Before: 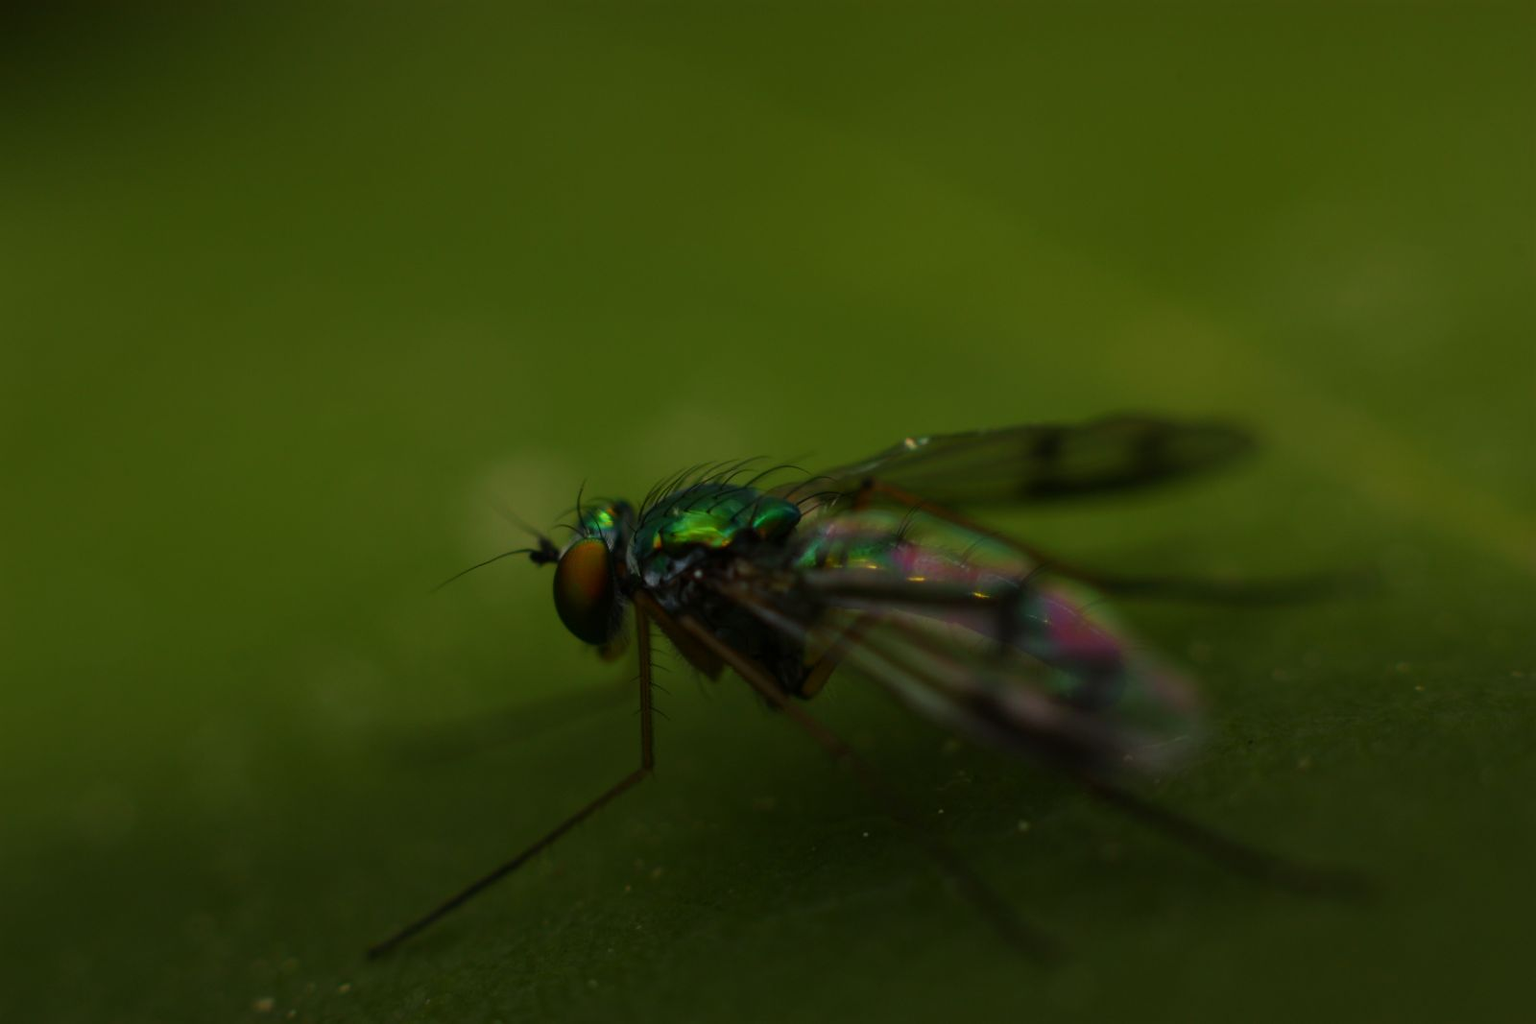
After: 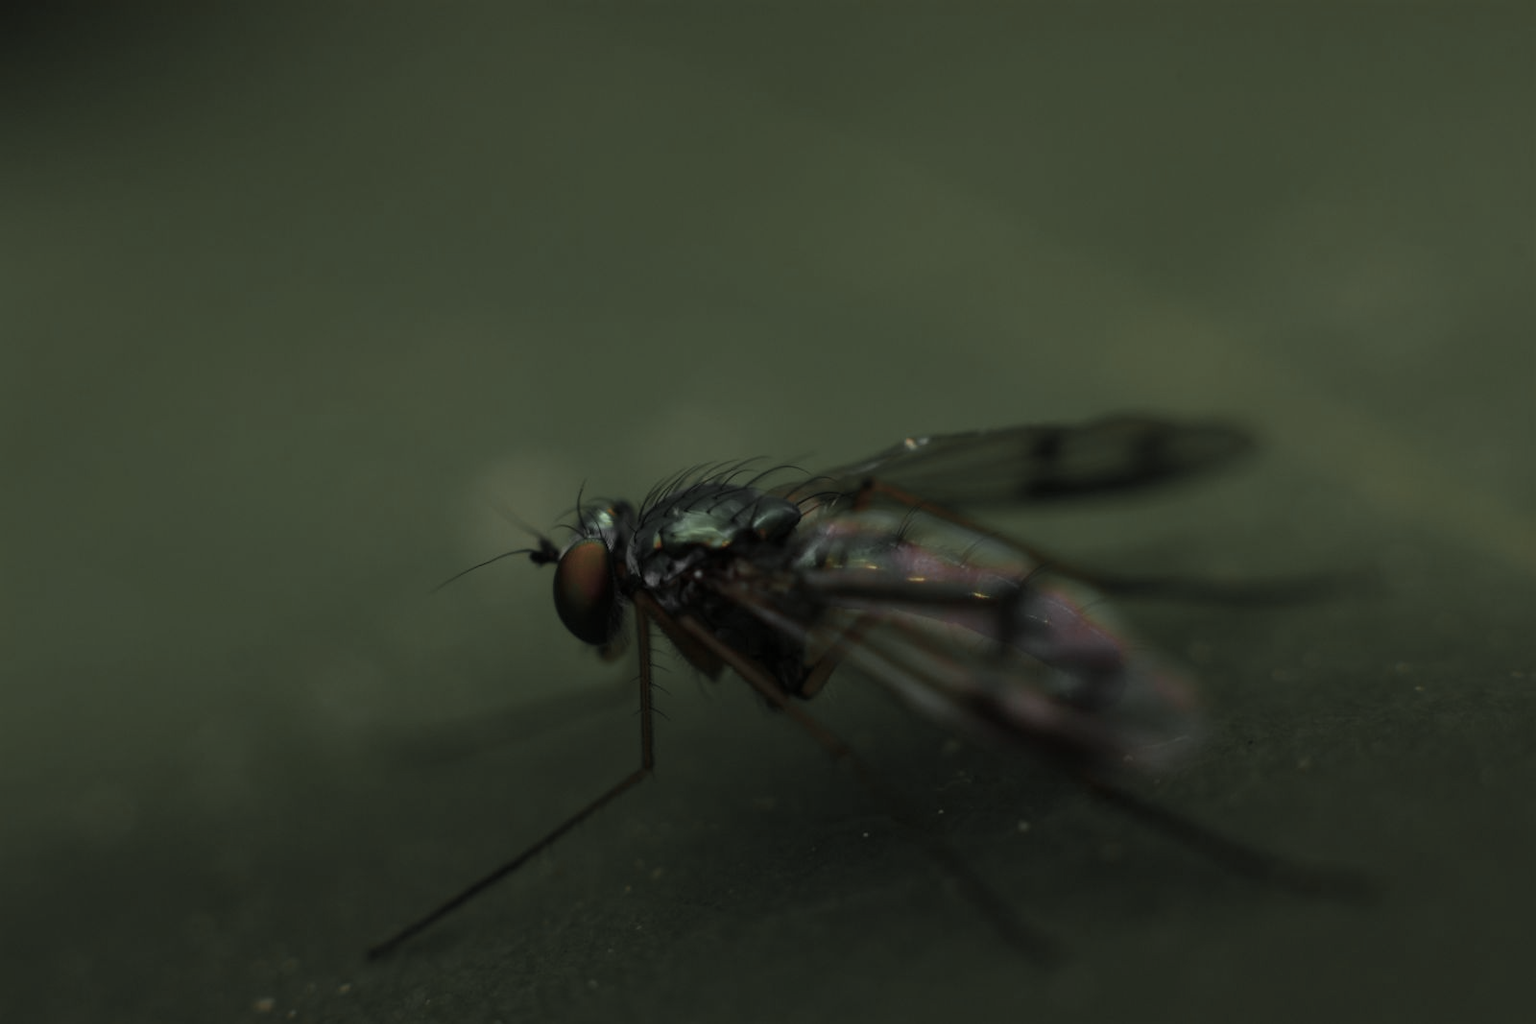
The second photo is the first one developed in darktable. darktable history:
color zones: curves: ch0 [(0, 0.613) (0.01, 0.613) (0.245, 0.448) (0.498, 0.529) (0.642, 0.665) (0.879, 0.777) (0.99, 0.613)]; ch1 [(0, 0.035) (0.121, 0.189) (0.259, 0.197) (0.415, 0.061) (0.589, 0.022) (0.732, 0.022) (0.857, 0.026) (0.991, 0.053)]
color contrast: green-magenta contrast 1.73, blue-yellow contrast 1.15
